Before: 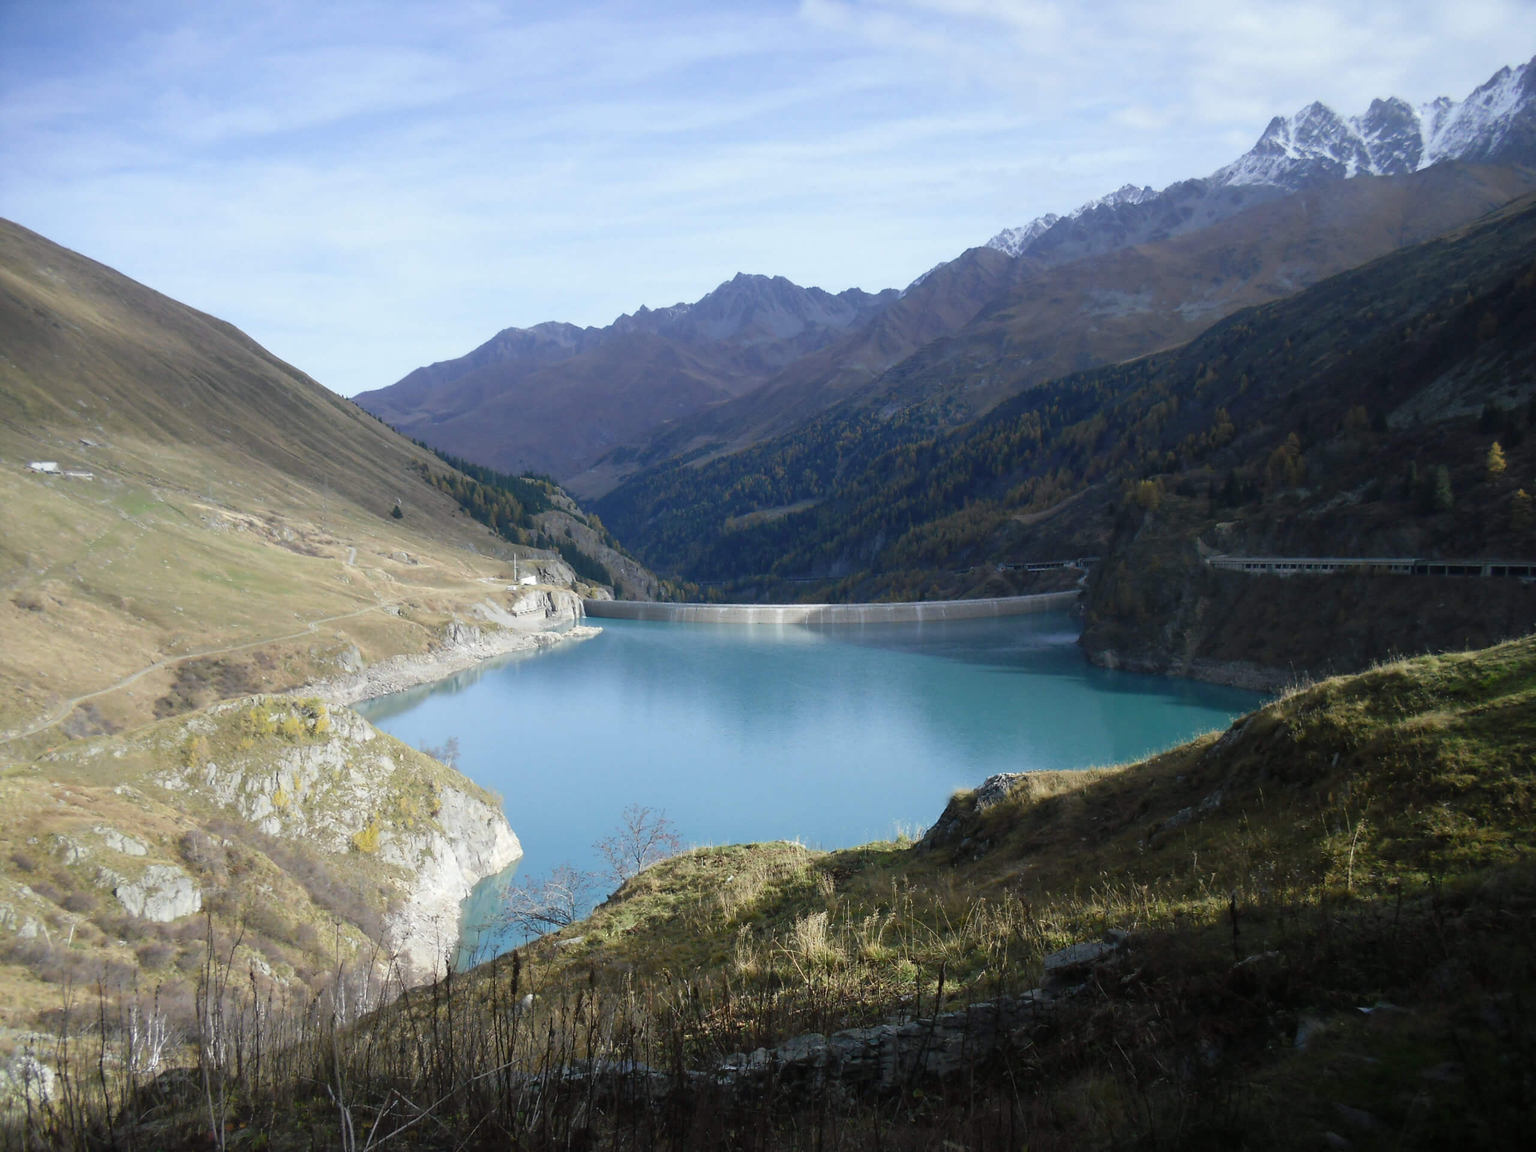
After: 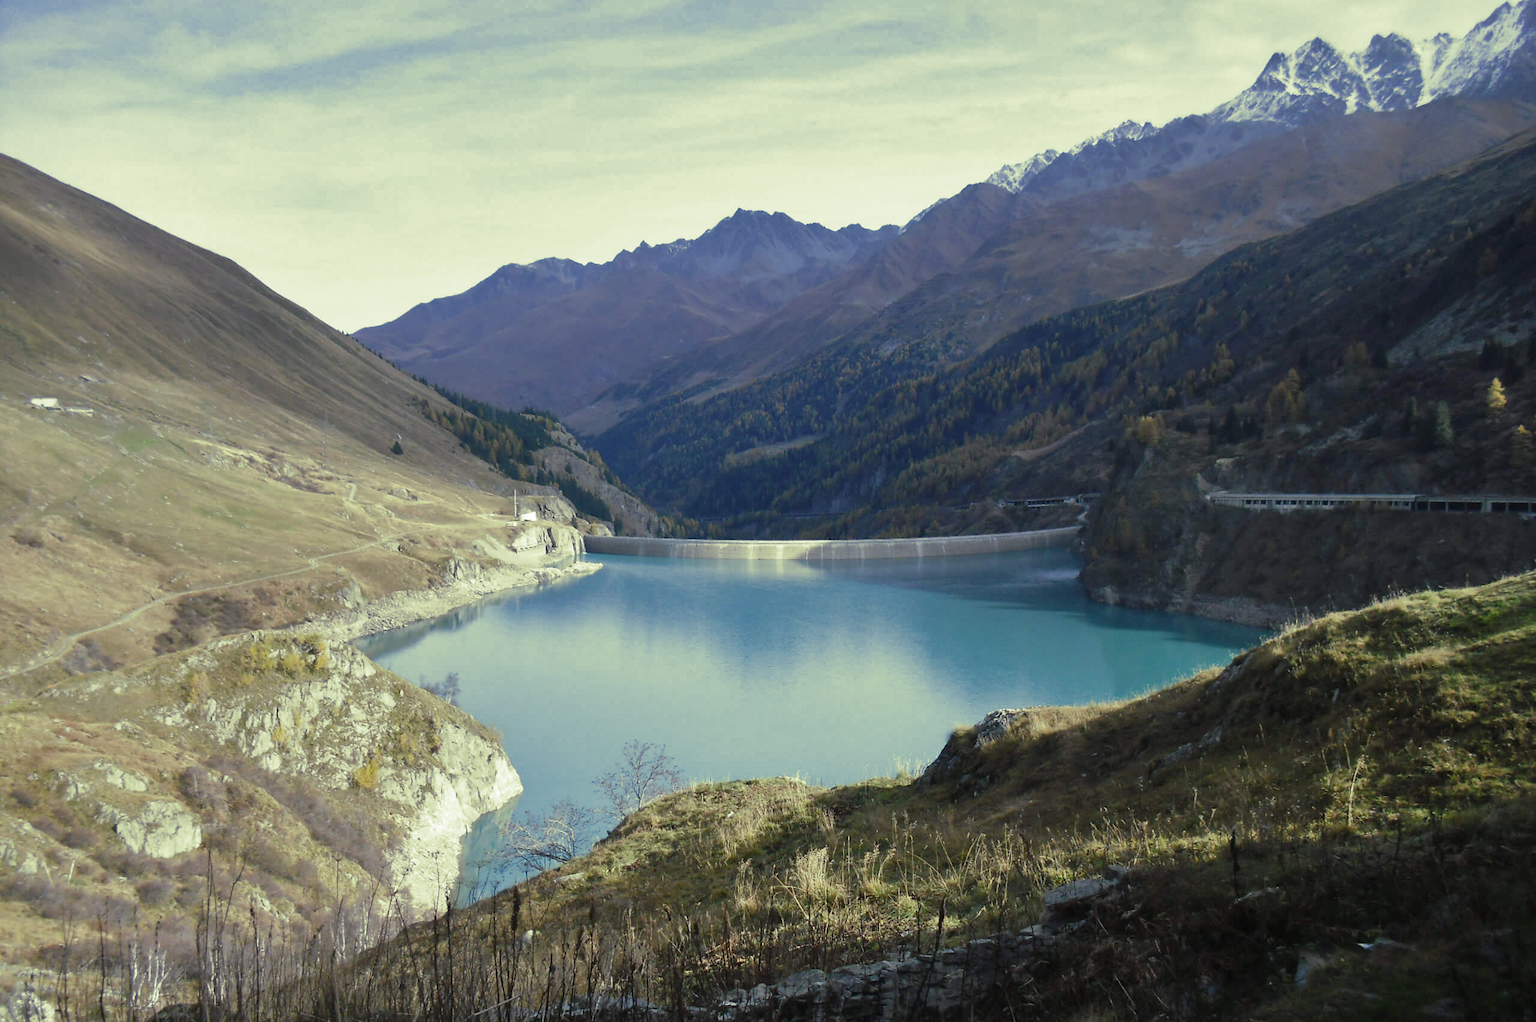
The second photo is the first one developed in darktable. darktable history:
crop and rotate: top 5.609%, bottom 5.609%
shadows and highlights: radius 118.69, shadows 42.21, highlights -61.56, soften with gaussian
split-toning: shadows › hue 290.82°, shadows › saturation 0.34, highlights › saturation 0.38, balance 0, compress 50%
